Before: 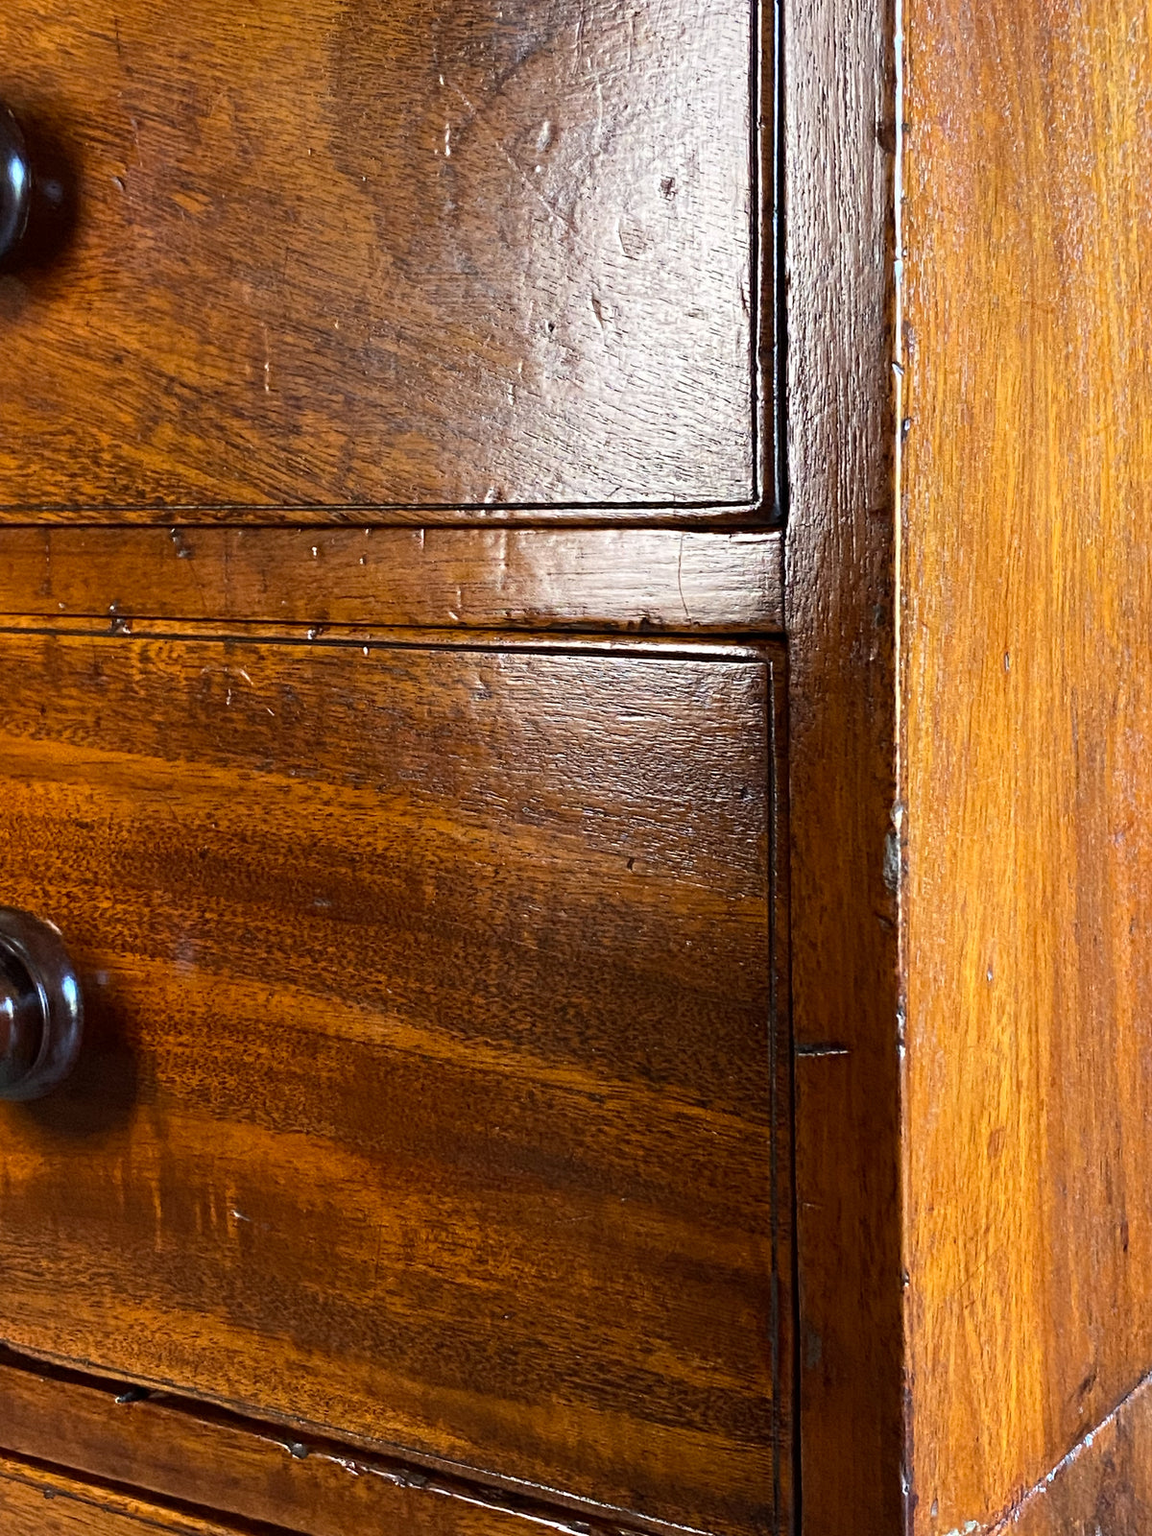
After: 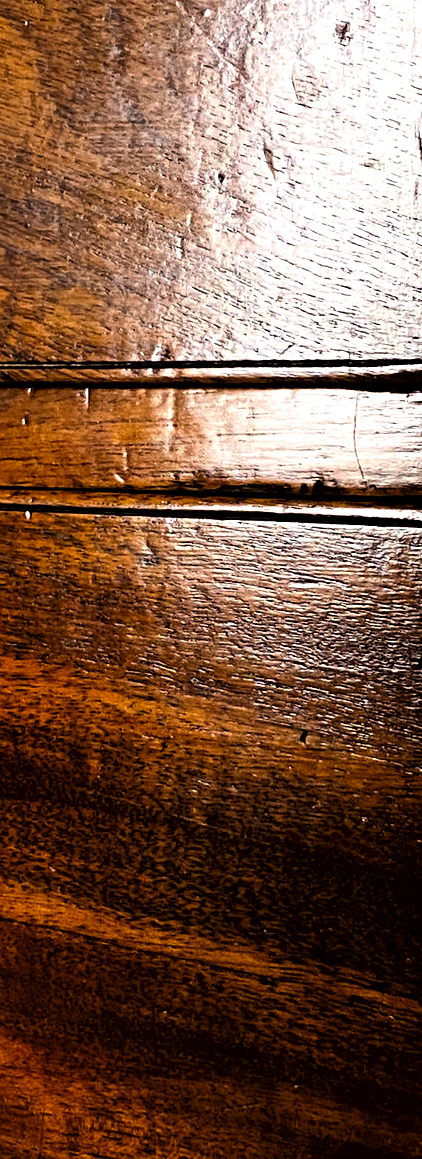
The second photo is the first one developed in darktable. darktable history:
tone curve: curves: ch0 [(0, 0) (0.118, 0.034) (0.182, 0.124) (0.265, 0.214) (0.504, 0.508) (0.783, 0.825) (1, 1)], color space Lab, linked channels, preserve colors none
crop and rotate: left 29.476%, top 10.214%, right 35.32%, bottom 17.333%
color balance: lift [0.991, 1, 1, 1], gamma [0.996, 1, 1, 1], input saturation 98.52%, contrast 20.34%, output saturation 103.72%
